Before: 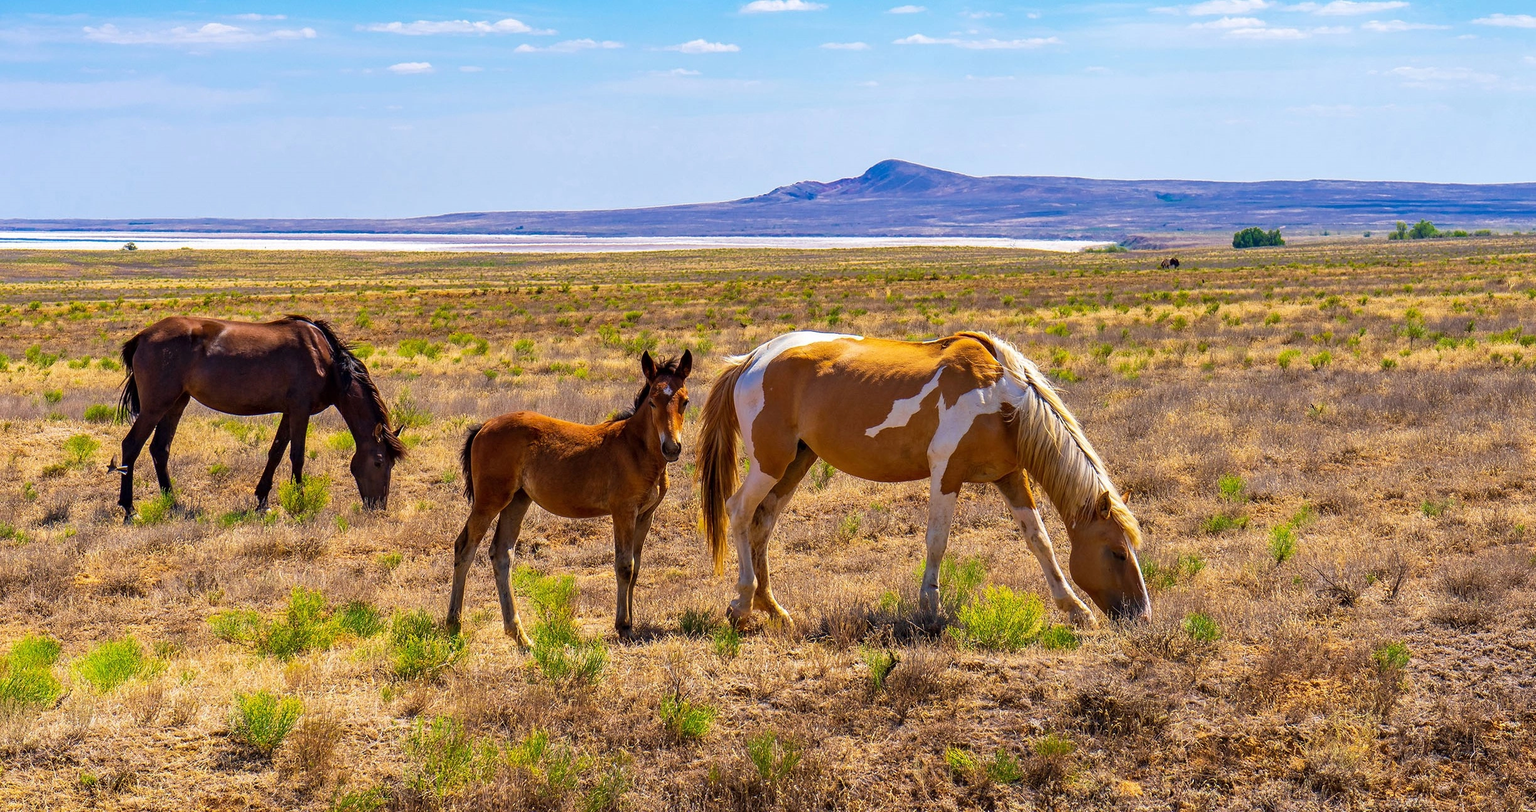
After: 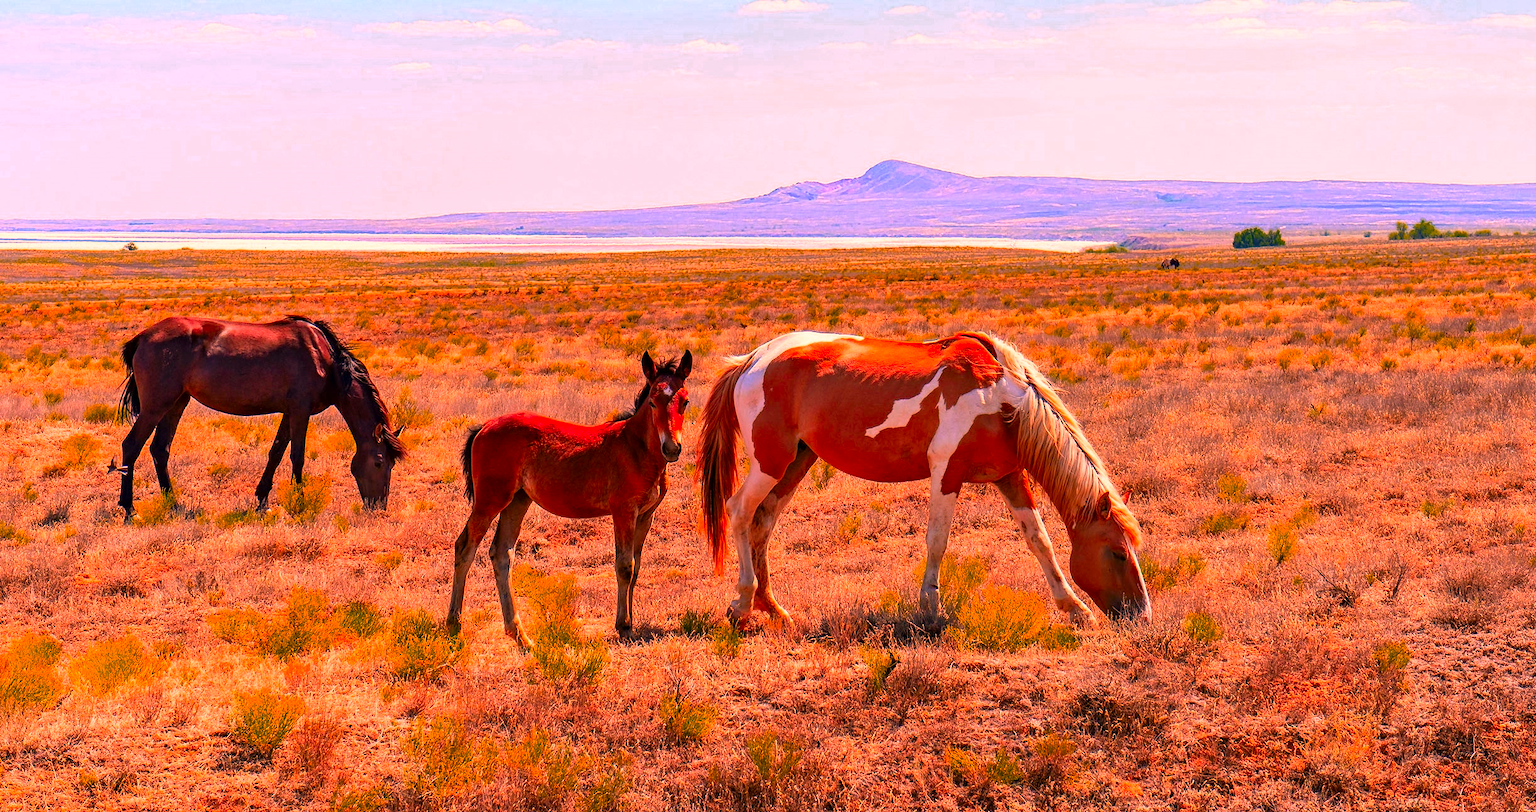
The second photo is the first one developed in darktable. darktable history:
color zones: curves: ch0 [(0.473, 0.374) (0.742, 0.784)]; ch1 [(0.354, 0.737) (0.742, 0.705)]; ch2 [(0.318, 0.421) (0.758, 0.532)]
color correction: highlights a* 22.11, highlights b* 22.19
